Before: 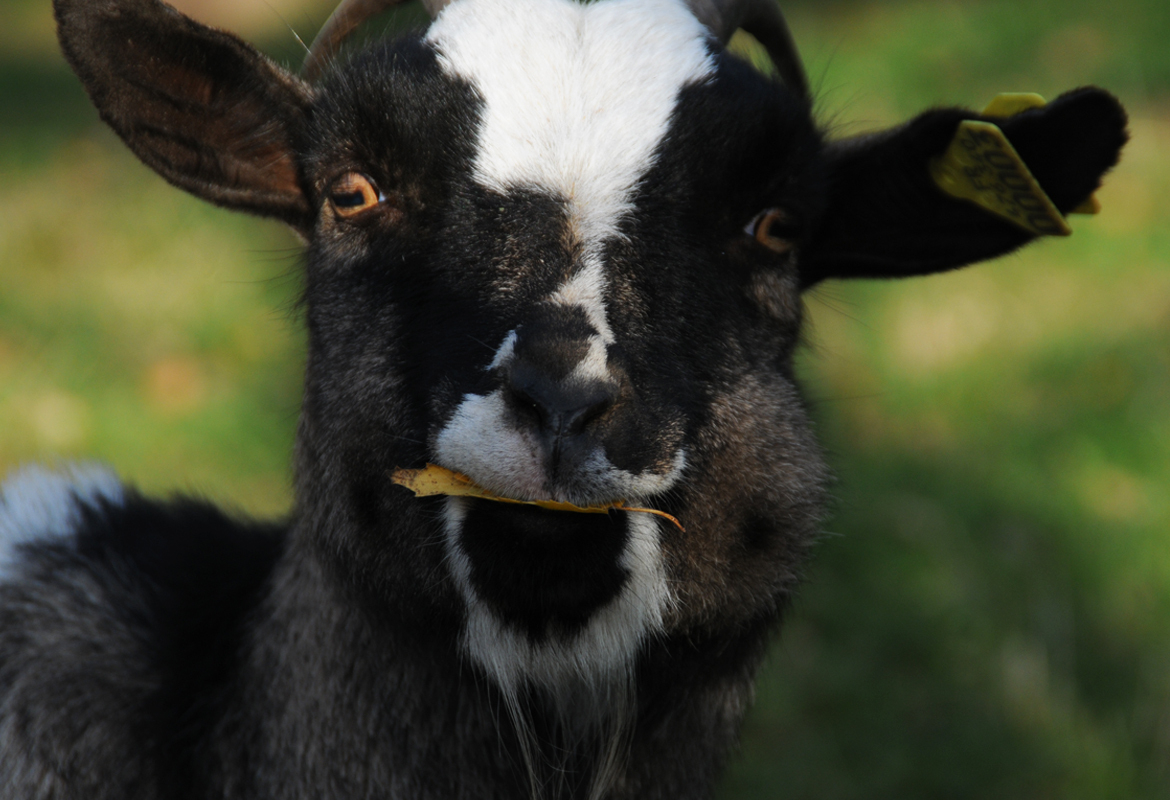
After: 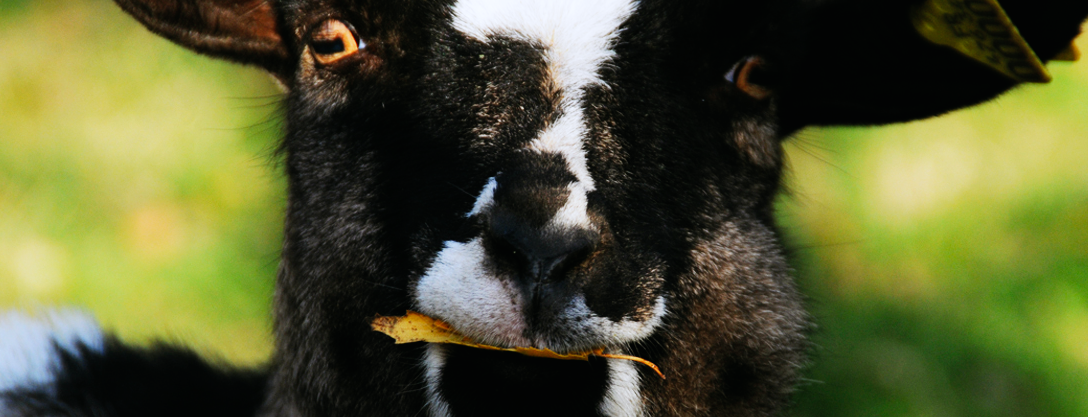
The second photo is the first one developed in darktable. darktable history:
crop: left 1.744%, top 19.225%, right 5.069%, bottom 28.357%
base curve: curves: ch0 [(0, 0) (0, 0.001) (0.001, 0.001) (0.004, 0.002) (0.007, 0.004) (0.015, 0.013) (0.033, 0.045) (0.052, 0.096) (0.075, 0.17) (0.099, 0.241) (0.163, 0.42) (0.219, 0.55) (0.259, 0.616) (0.327, 0.722) (0.365, 0.765) (0.522, 0.873) (0.547, 0.881) (0.689, 0.919) (0.826, 0.952) (1, 1)], preserve colors none
color balance: mode lift, gamma, gain (sRGB), lift [1, 0.99, 1.01, 0.992], gamma [1, 1.037, 0.974, 0.963]
rgb curve: curves: ch0 [(0, 0) (0.175, 0.154) (0.785, 0.663) (1, 1)]
color correction: highlights a* -0.137, highlights b* -5.91, shadows a* -0.137, shadows b* -0.137
